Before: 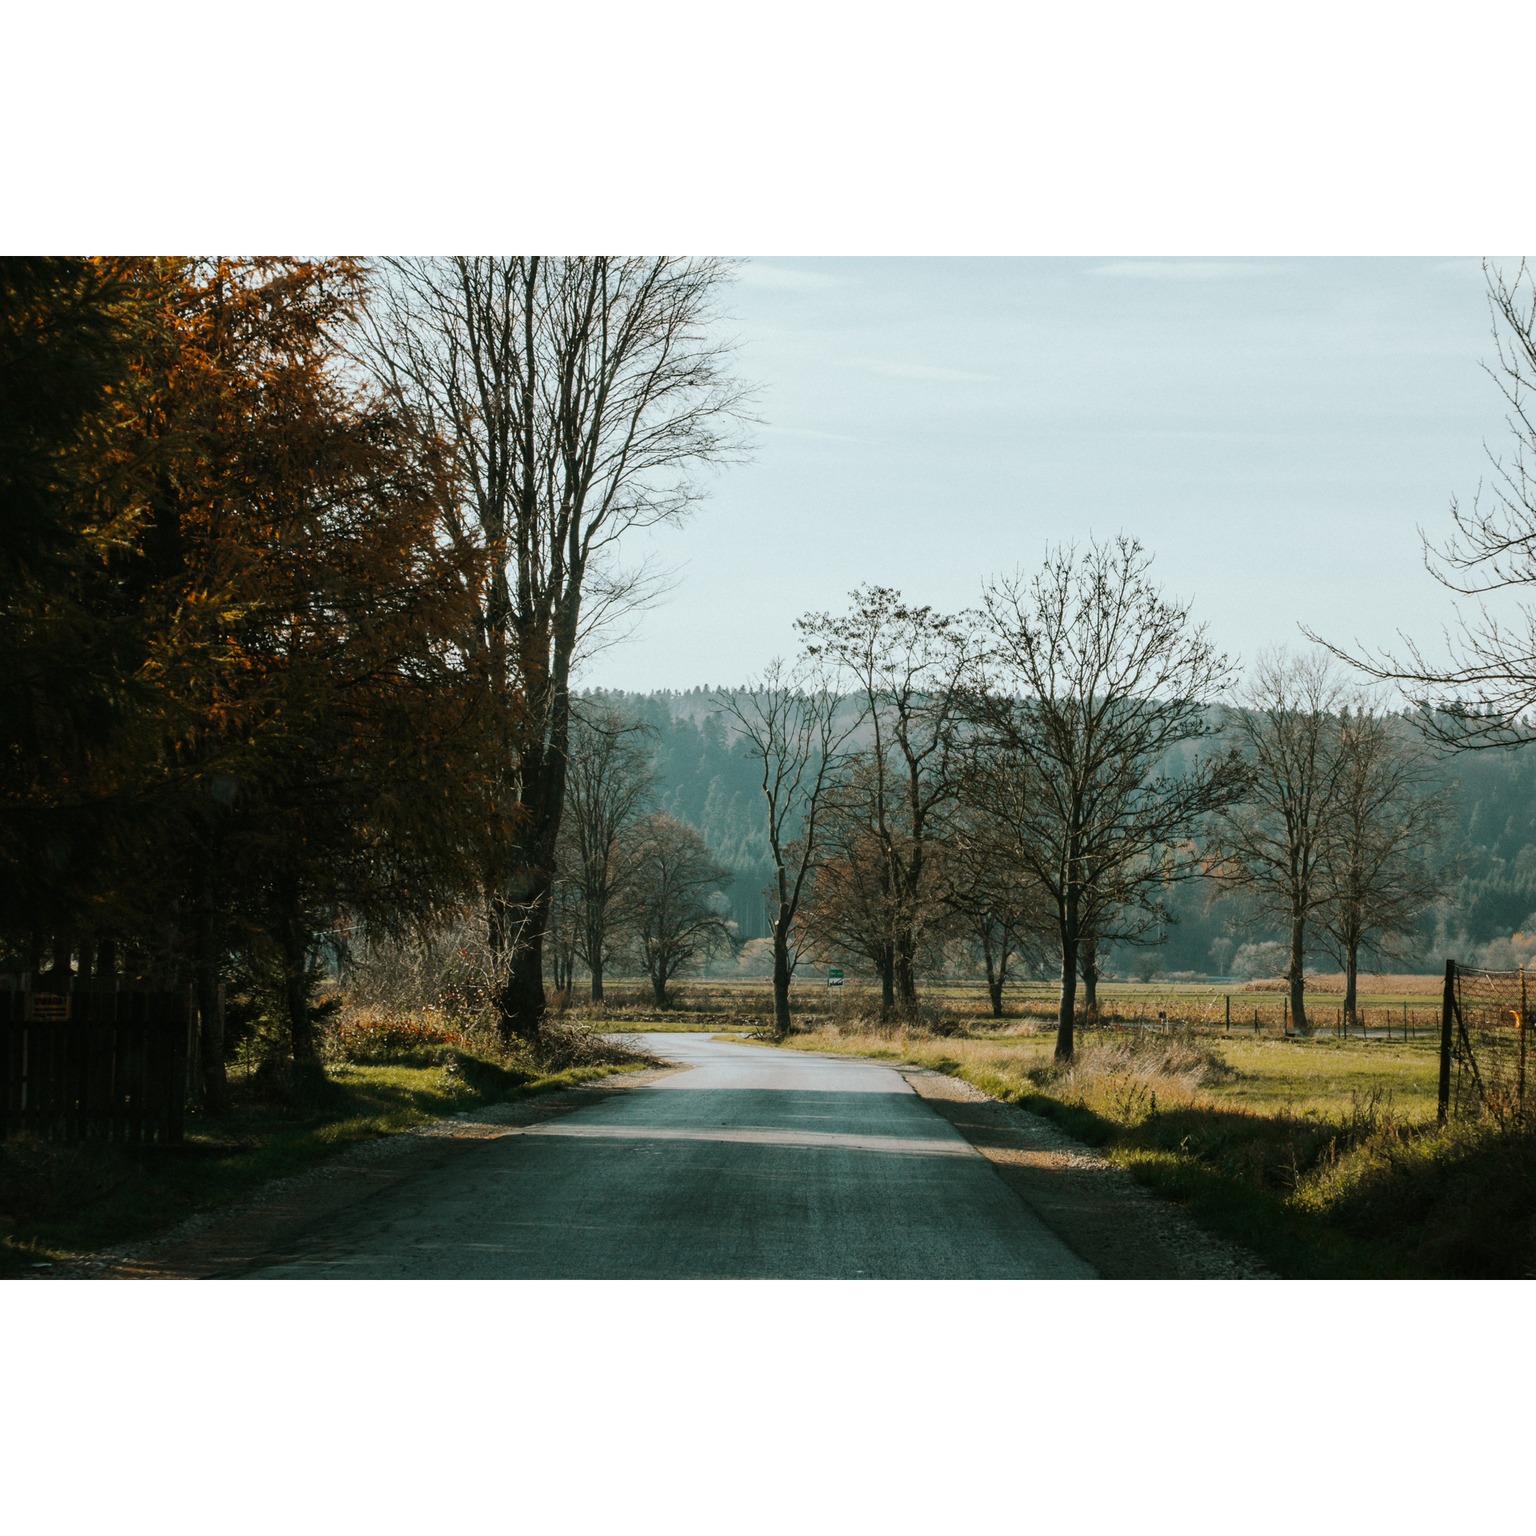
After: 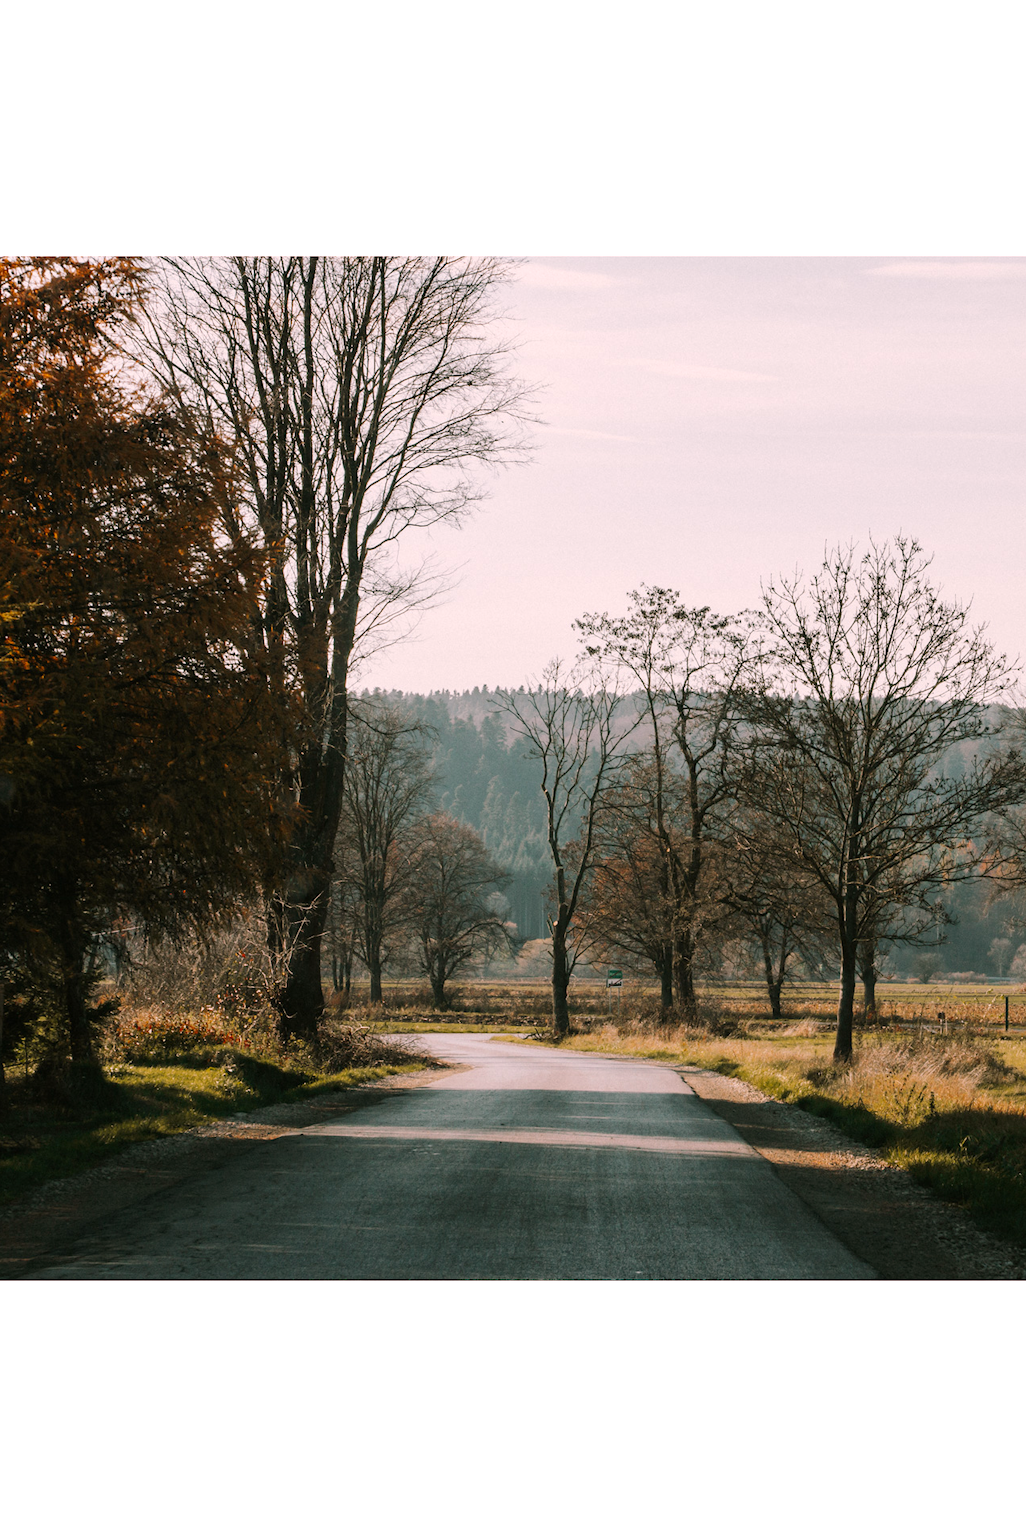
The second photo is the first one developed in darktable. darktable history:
exposure: exposure 0.128 EV, compensate highlight preservation false
crop and rotate: left 14.448%, right 18.678%
color correction: highlights a* 14.58, highlights b* 4.9
